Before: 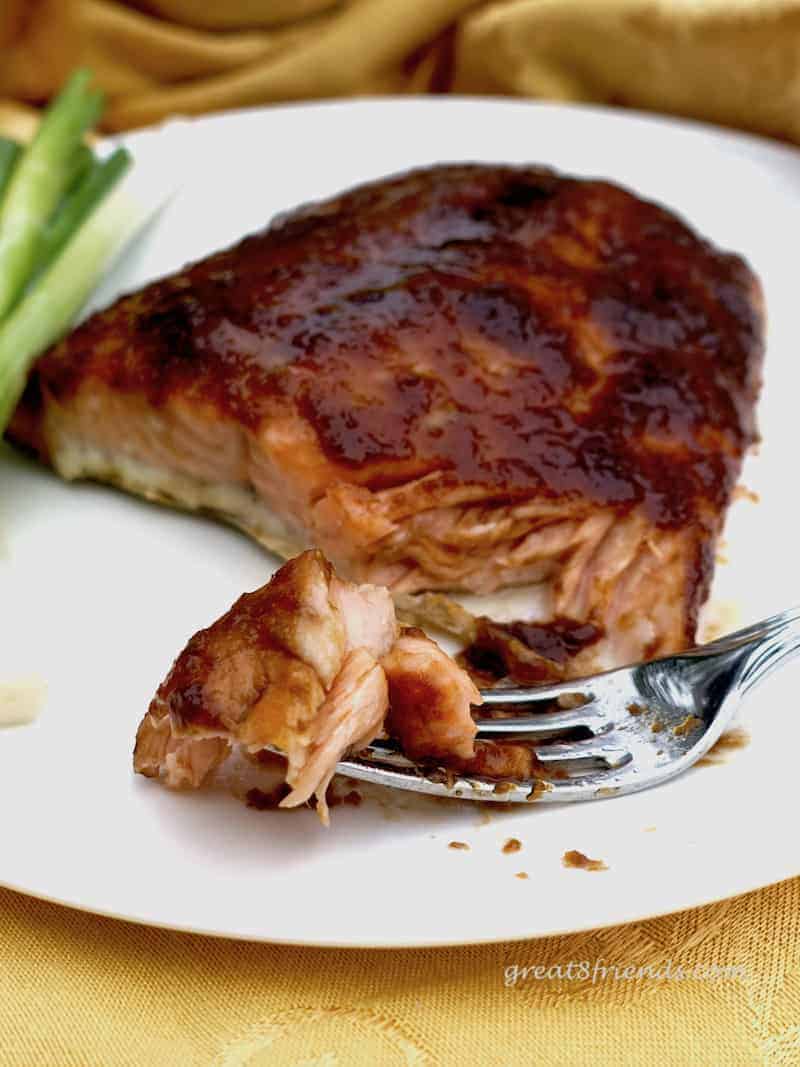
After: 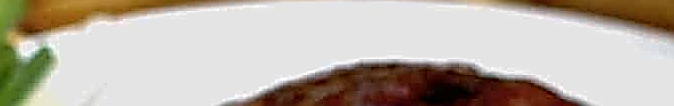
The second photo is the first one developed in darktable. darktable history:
crop and rotate: left 9.644%, top 9.491%, right 6.021%, bottom 80.509%
sharpen: amount 2
